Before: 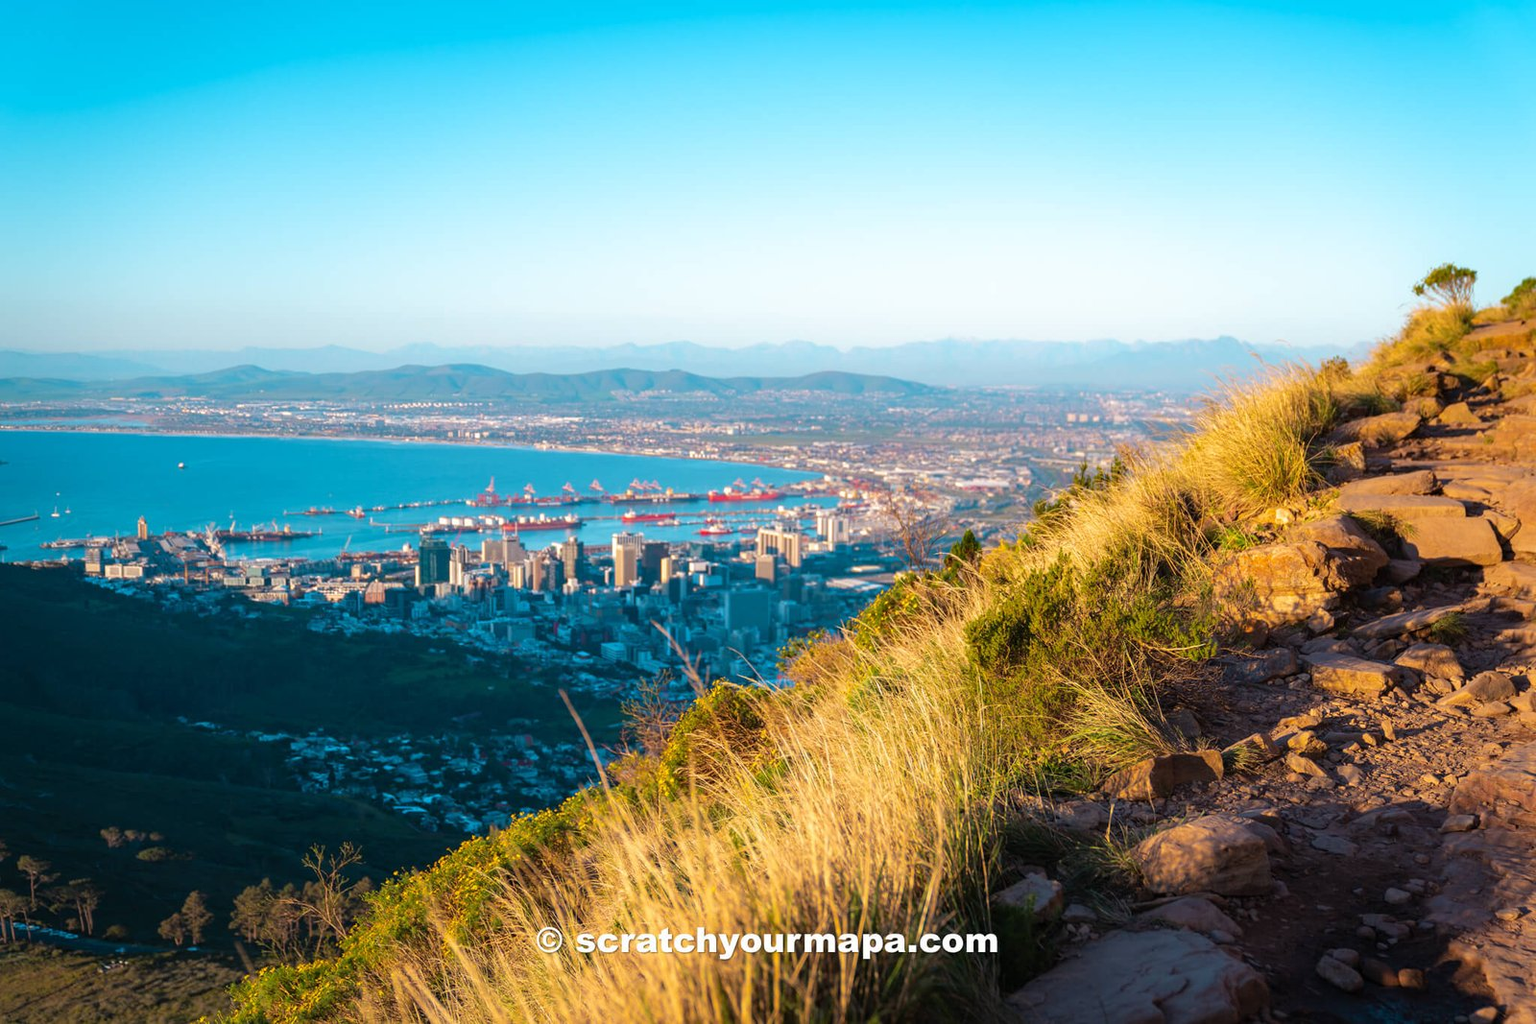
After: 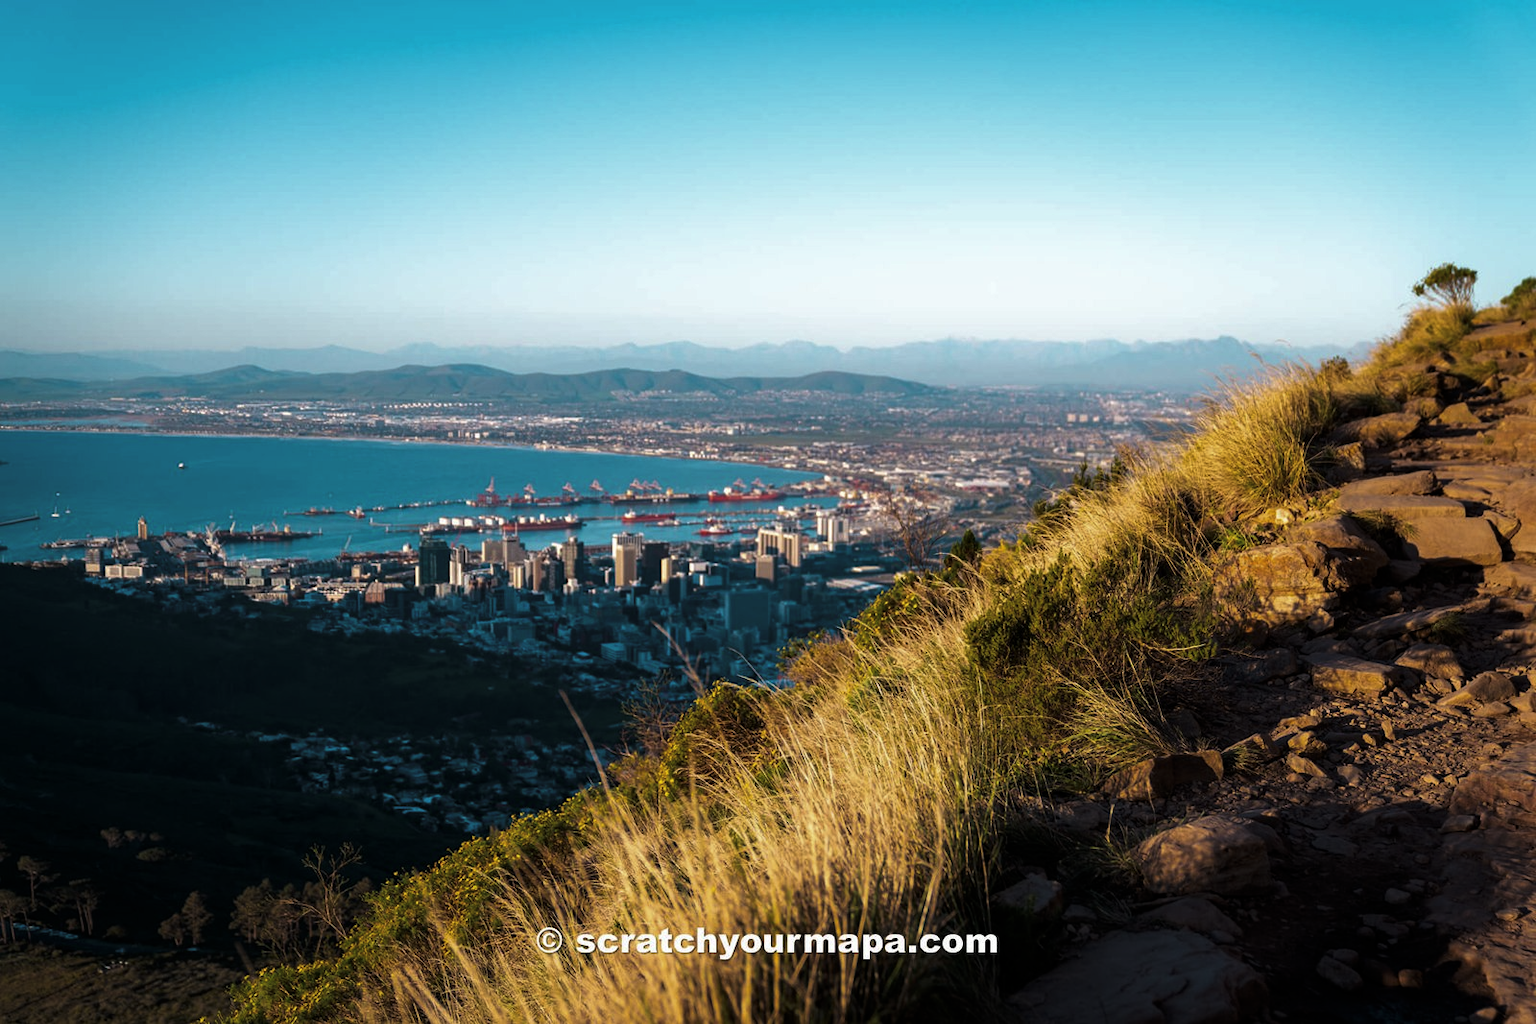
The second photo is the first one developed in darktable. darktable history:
levels: levels [0, 0.618, 1]
